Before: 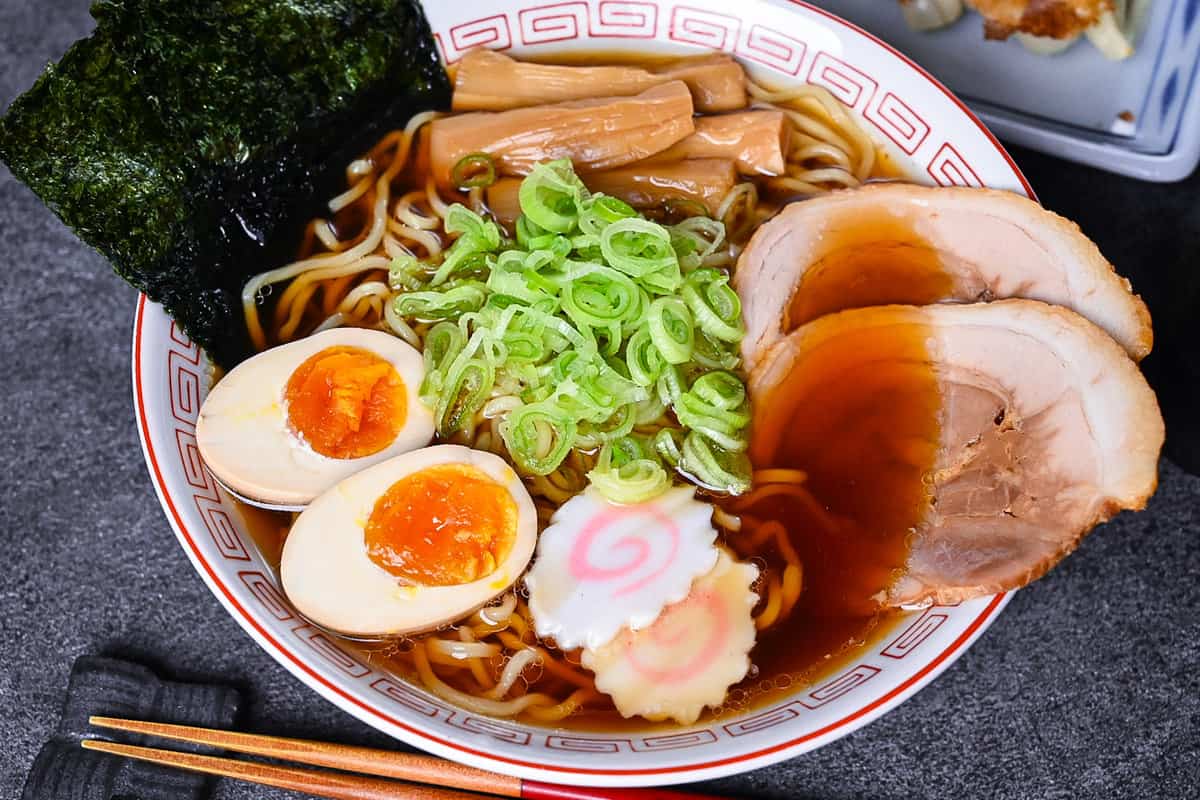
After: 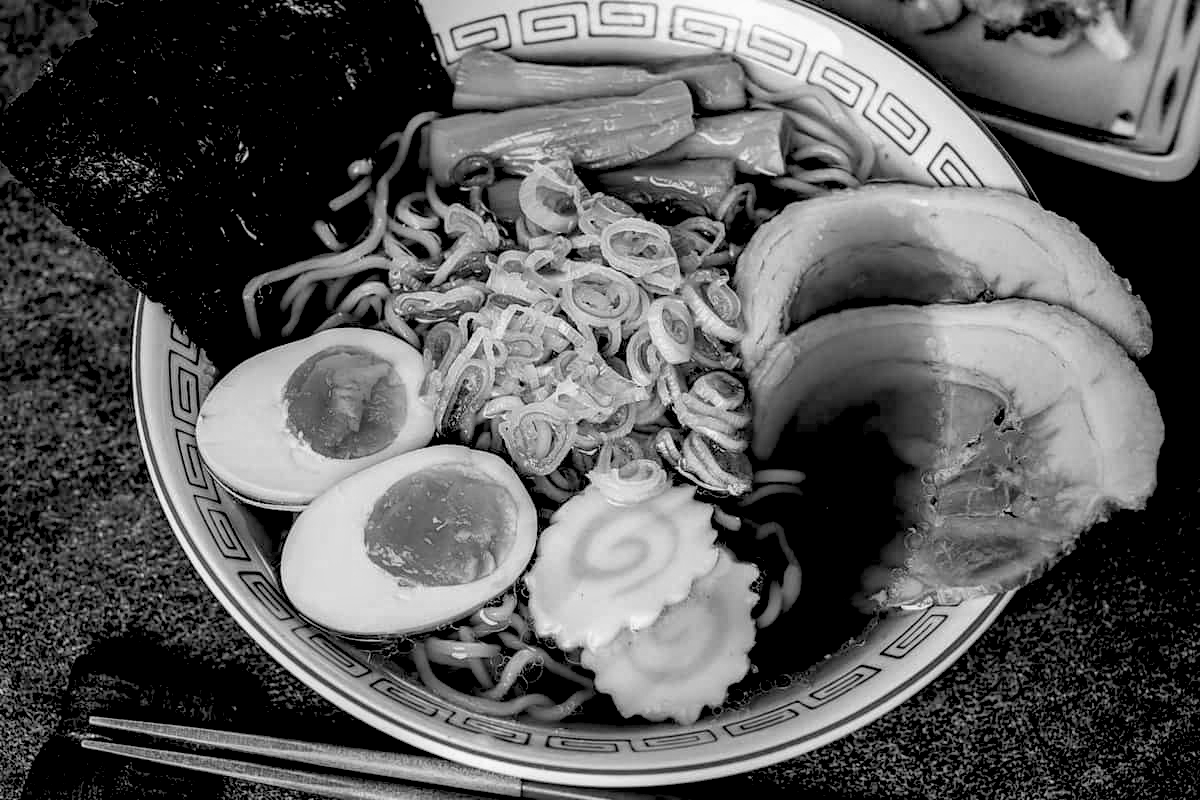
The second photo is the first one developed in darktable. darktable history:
white balance: red 1.004, blue 1.096
monochrome: on, module defaults
exposure: black level correction 0.056, exposure -0.039 EV, compensate highlight preservation false
local contrast: detail 130%
